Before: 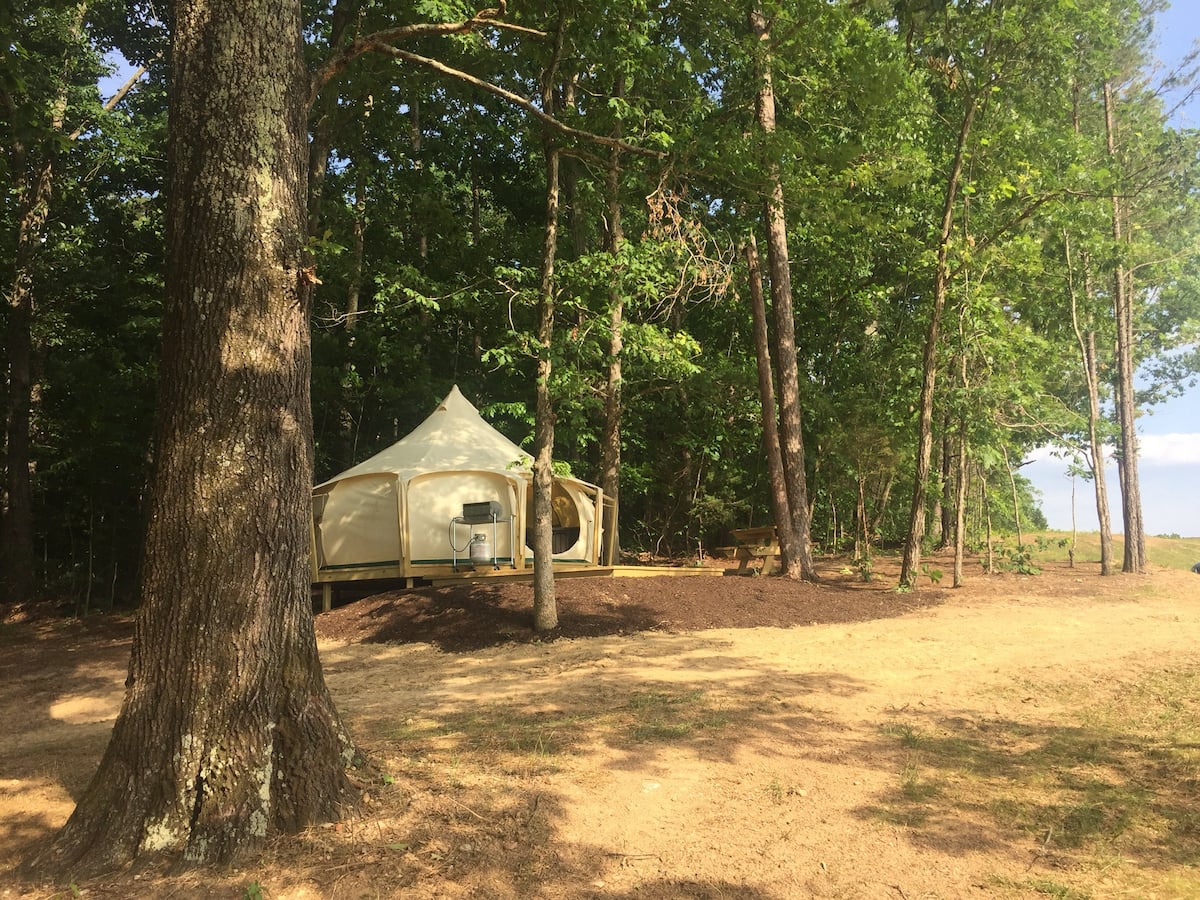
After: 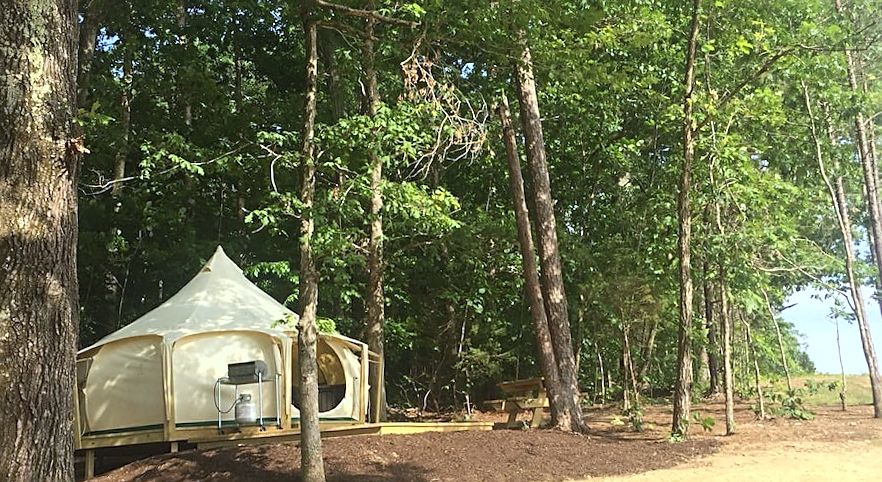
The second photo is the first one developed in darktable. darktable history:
crop: left 18.38%, top 11.092%, right 2.134%, bottom 33.217%
white balance: red 0.926, green 1.003, blue 1.133
rotate and perspective: rotation -1.68°, lens shift (vertical) -0.146, crop left 0.049, crop right 0.912, crop top 0.032, crop bottom 0.96
fill light: on, module defaults
sharpen: on, module defaults
exposure: exposure 0.3 EV, compensate highlight preservation false
